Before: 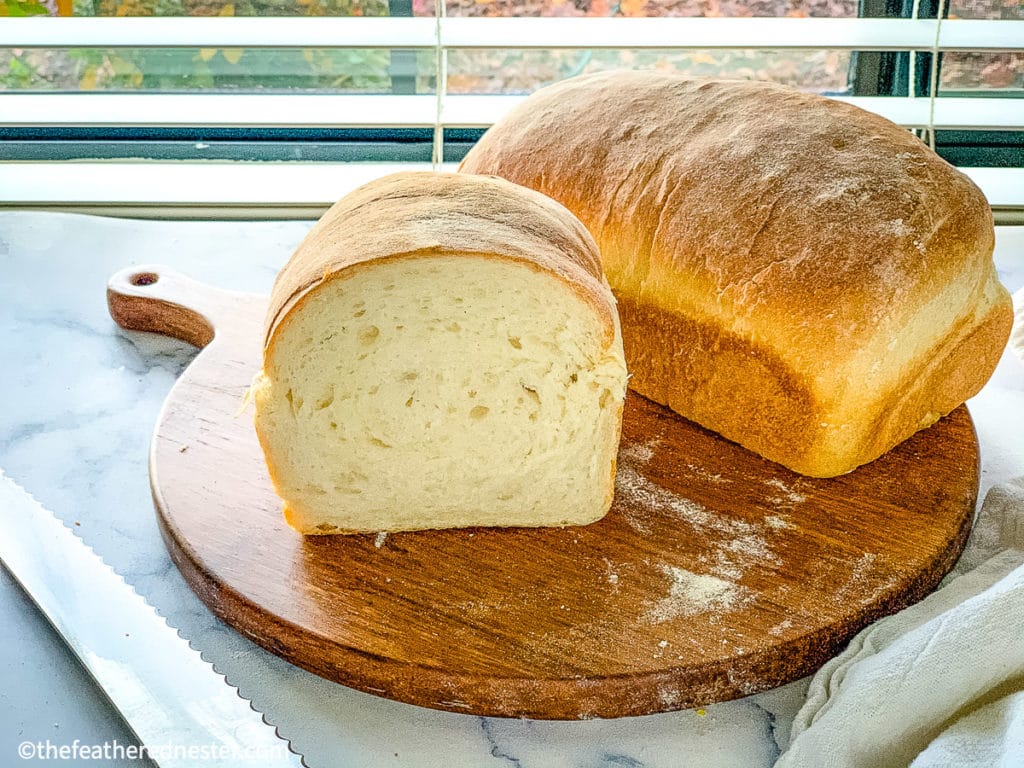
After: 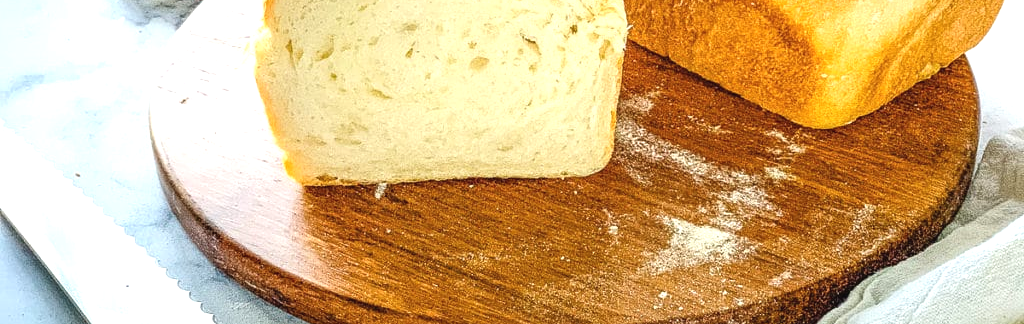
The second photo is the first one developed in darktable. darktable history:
crop: top 45.551%, bottom 12.262%
exposure: black level correction -0.002, exposure 0.54 EV, compensate highlight preservation false
